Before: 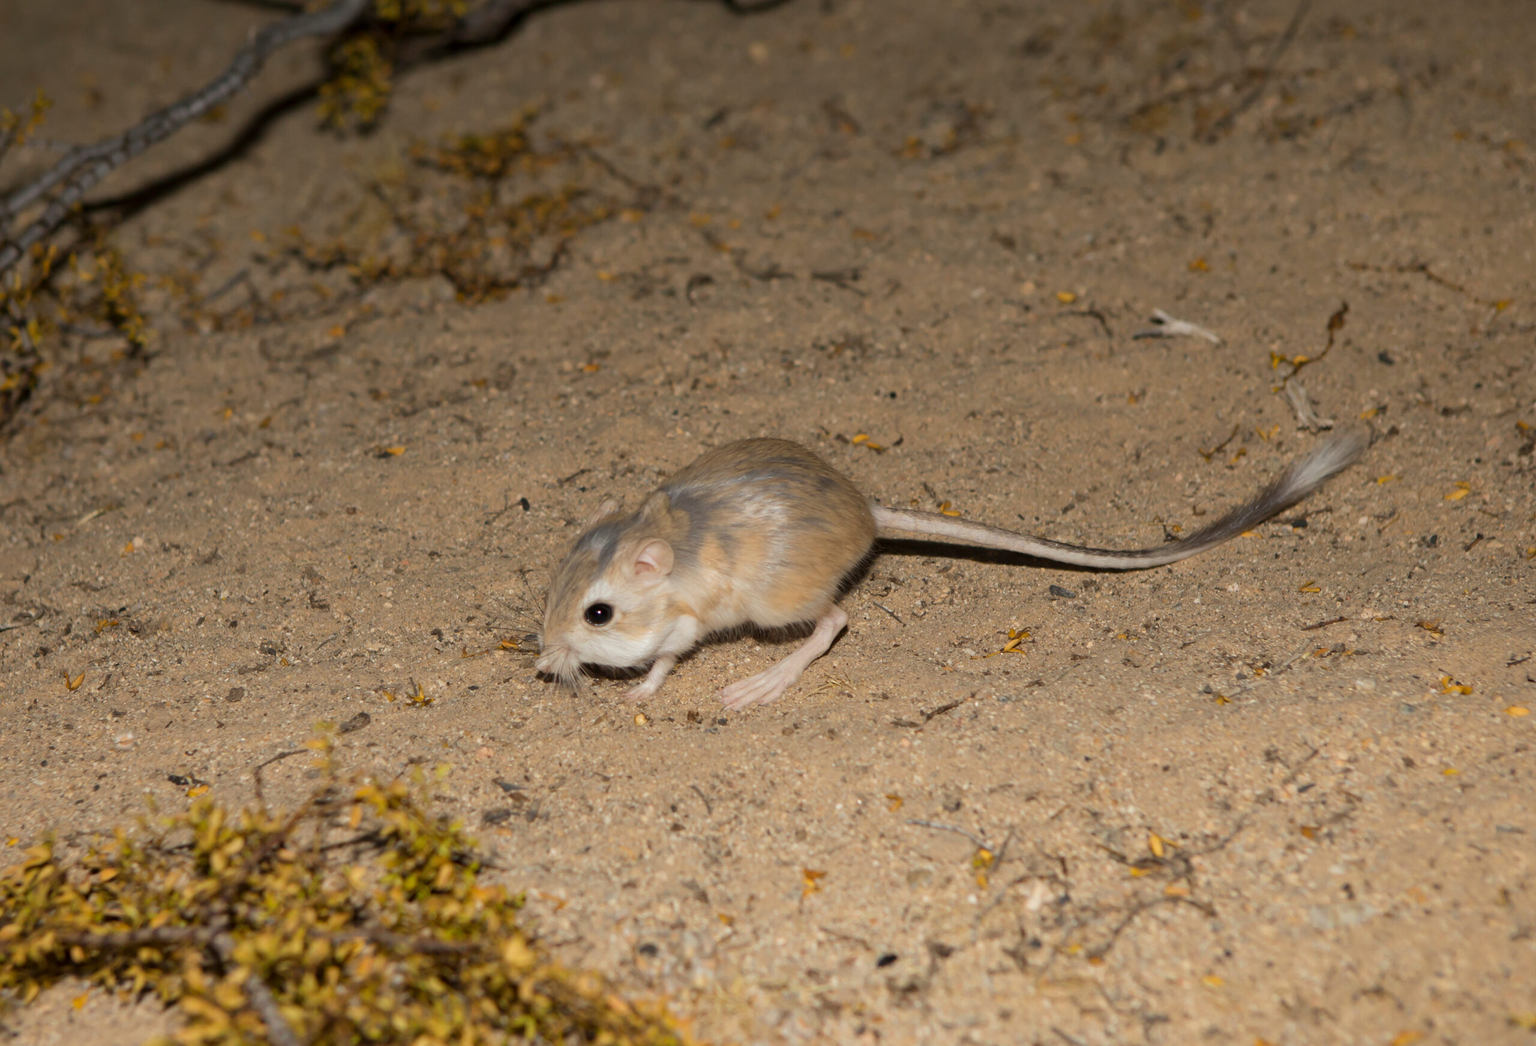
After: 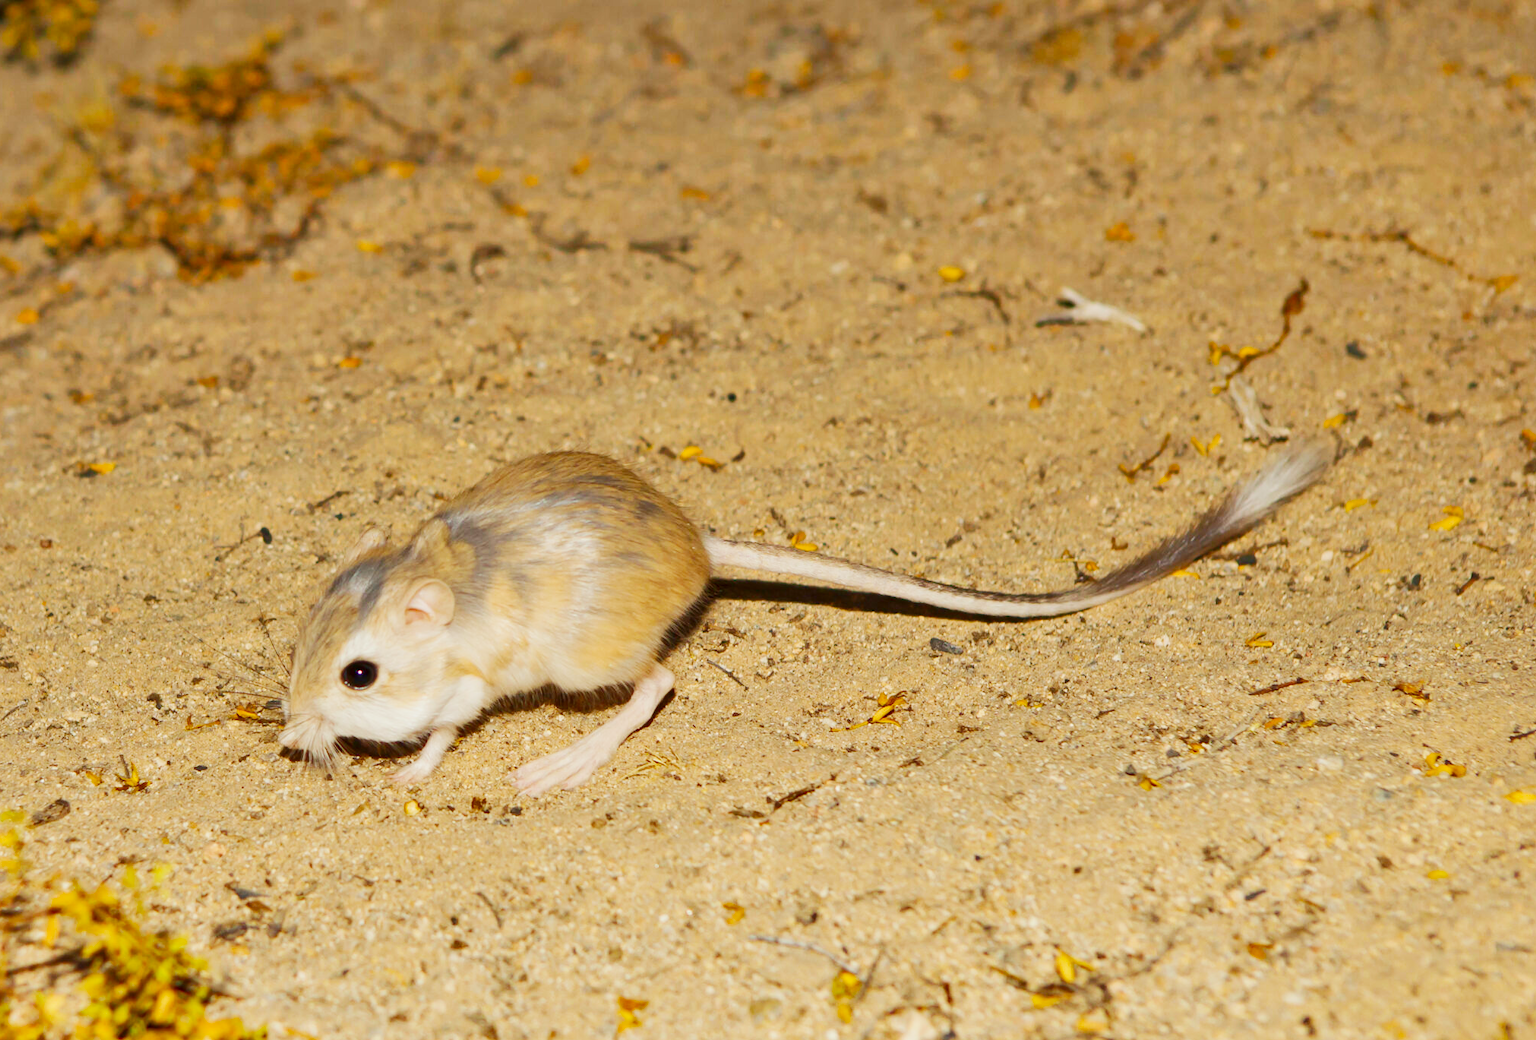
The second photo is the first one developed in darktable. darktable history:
color balance rgb: highlights gain › luminance 6.598%, highlights gain › chroma 2.552%, highlights gain › hue 89.34°, linear chroma grading › global chroma 15.318%, perceptual saturation grading › global saturation -2.091%, perceptual saturation grading › highlights -7.957%, perceptual saturation grading › mid-tones 7.382%, perceptual saturation grading › shadows 5.116%, contrast -29.534%
shadows and highlights: shadows 43.81, white point adjustment -1.49, soften with gaussian
contrast brightness saturation: saturation -0.052
base curve: curves: ch0 [(0, 0) (0.007, 0.004) (0.027, 0.03) (0.046, 0.07) (0.207, 0.54) (0.442, 0.872) (0.673, 0.972) (1, 1)], preserve colors none
crop and rotate: left 20.528%, top 7.813%, right 0.466%, bottom 13.61%
